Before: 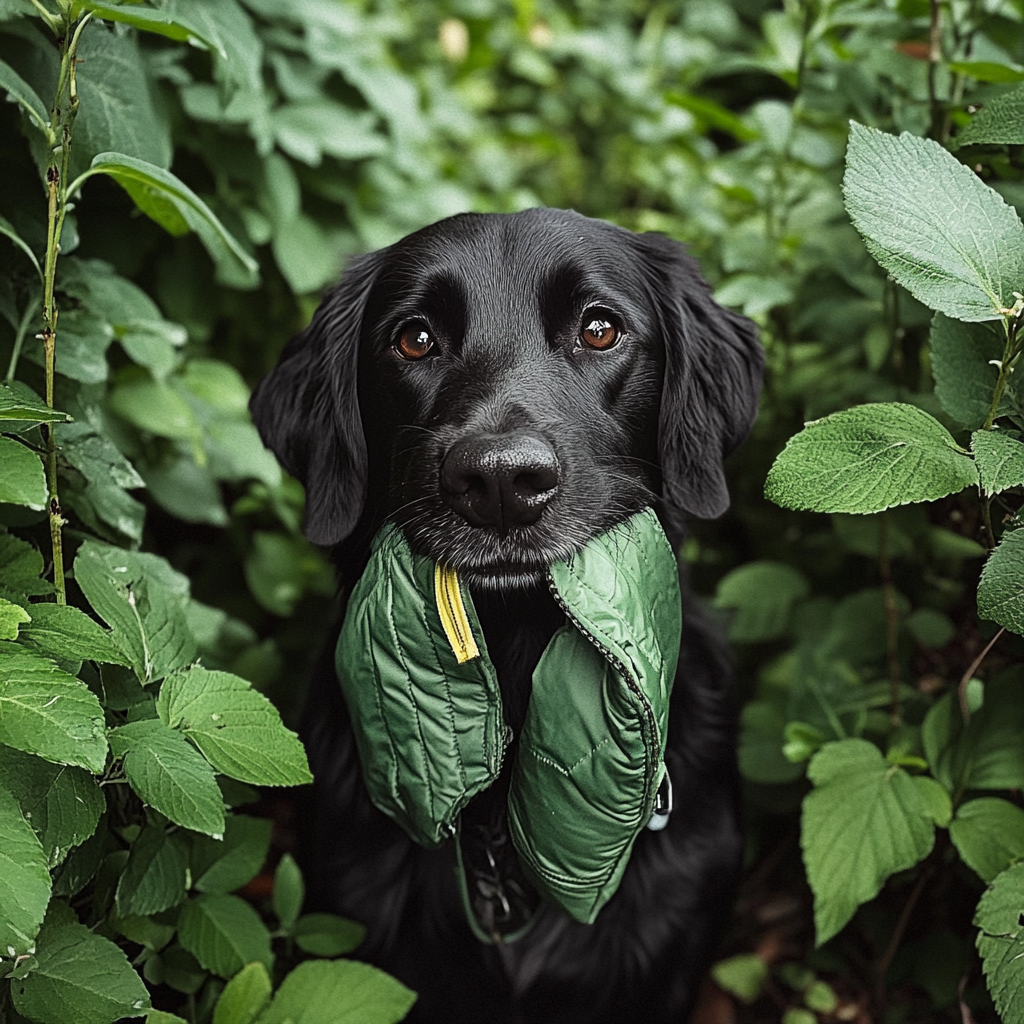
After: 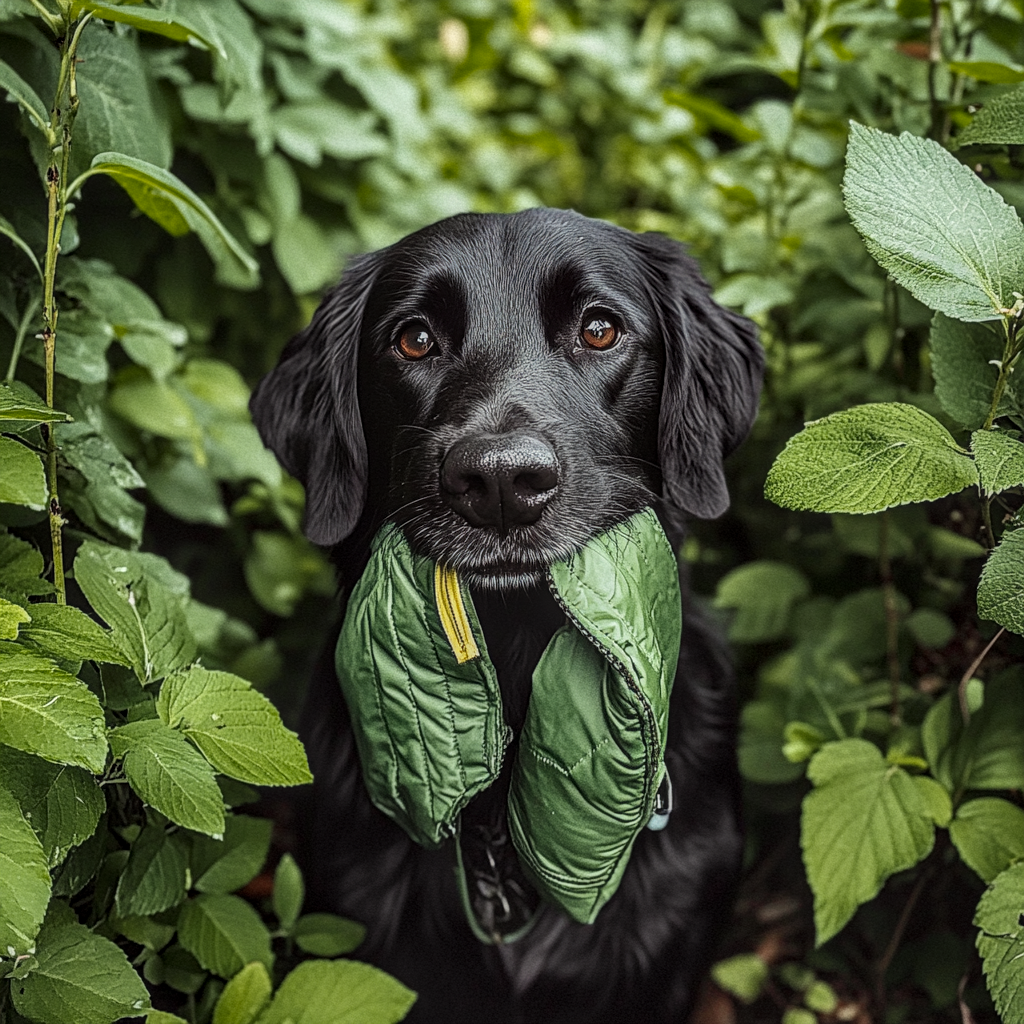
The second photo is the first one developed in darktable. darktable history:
local contrast: highlights 0%, shadows 0%, detail 133%
color zones: curves: ch0 [(0.254, 0.492) (0.724, 0.62)]; ch1 [(0.25, 0.528) (0.719, 0.796)]; ch2 [(0, 0.472) (0.25, 0.5) (0.73, 0.184)]
shadows and highlights: shadows 32, highlights -32, soften with gaussian
tone equalizer: on, module defaults
